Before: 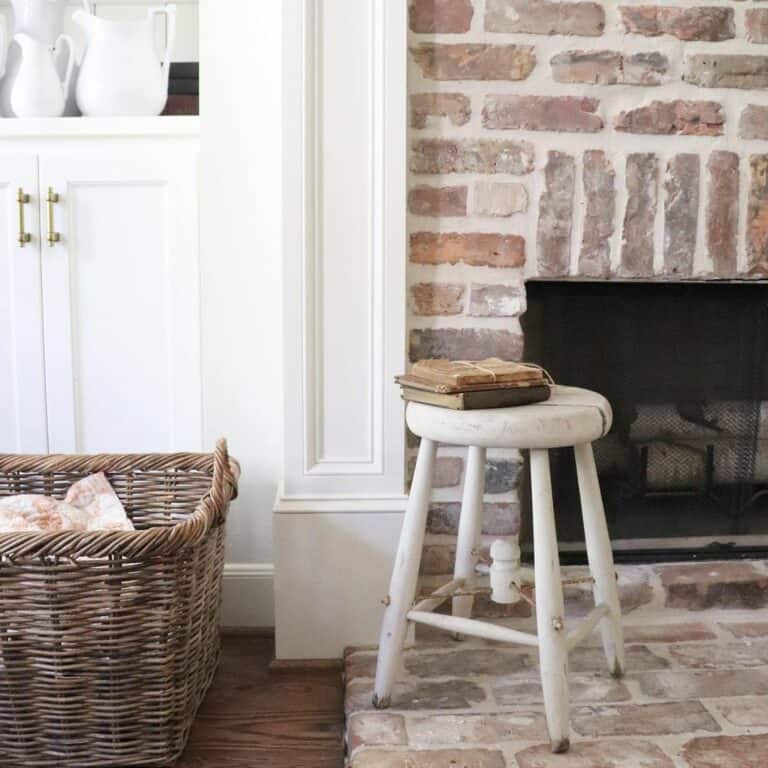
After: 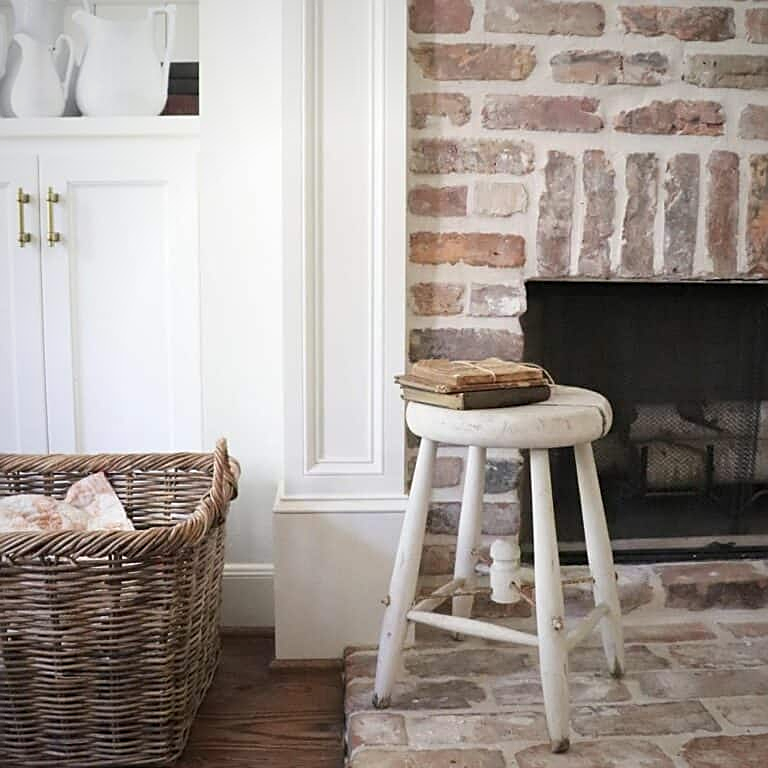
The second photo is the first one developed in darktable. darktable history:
sharpen: on, module defaults
vignetting: fall-off start 67.72%, fall-off radius 67.51%, brightness -0.389, saturation 0.008, automatic ratio true
